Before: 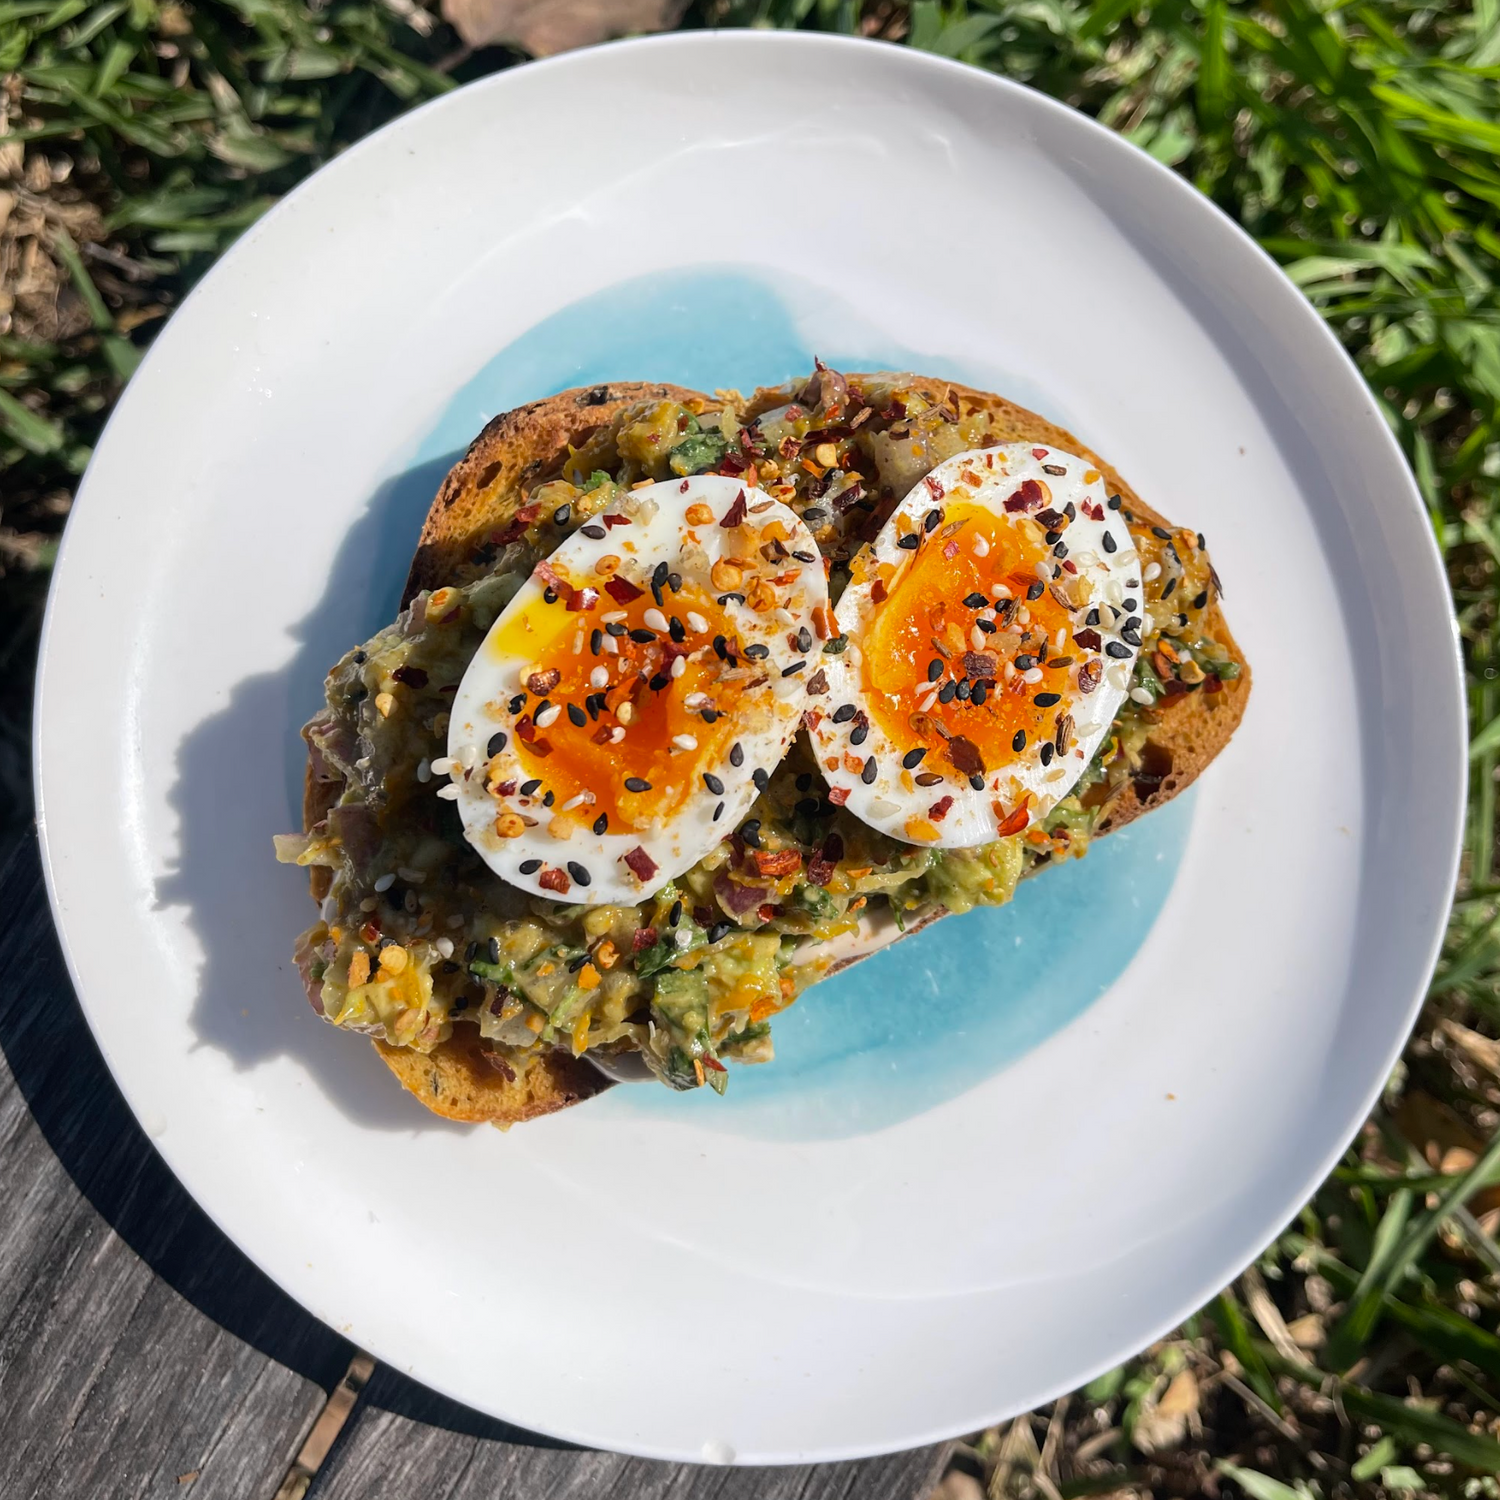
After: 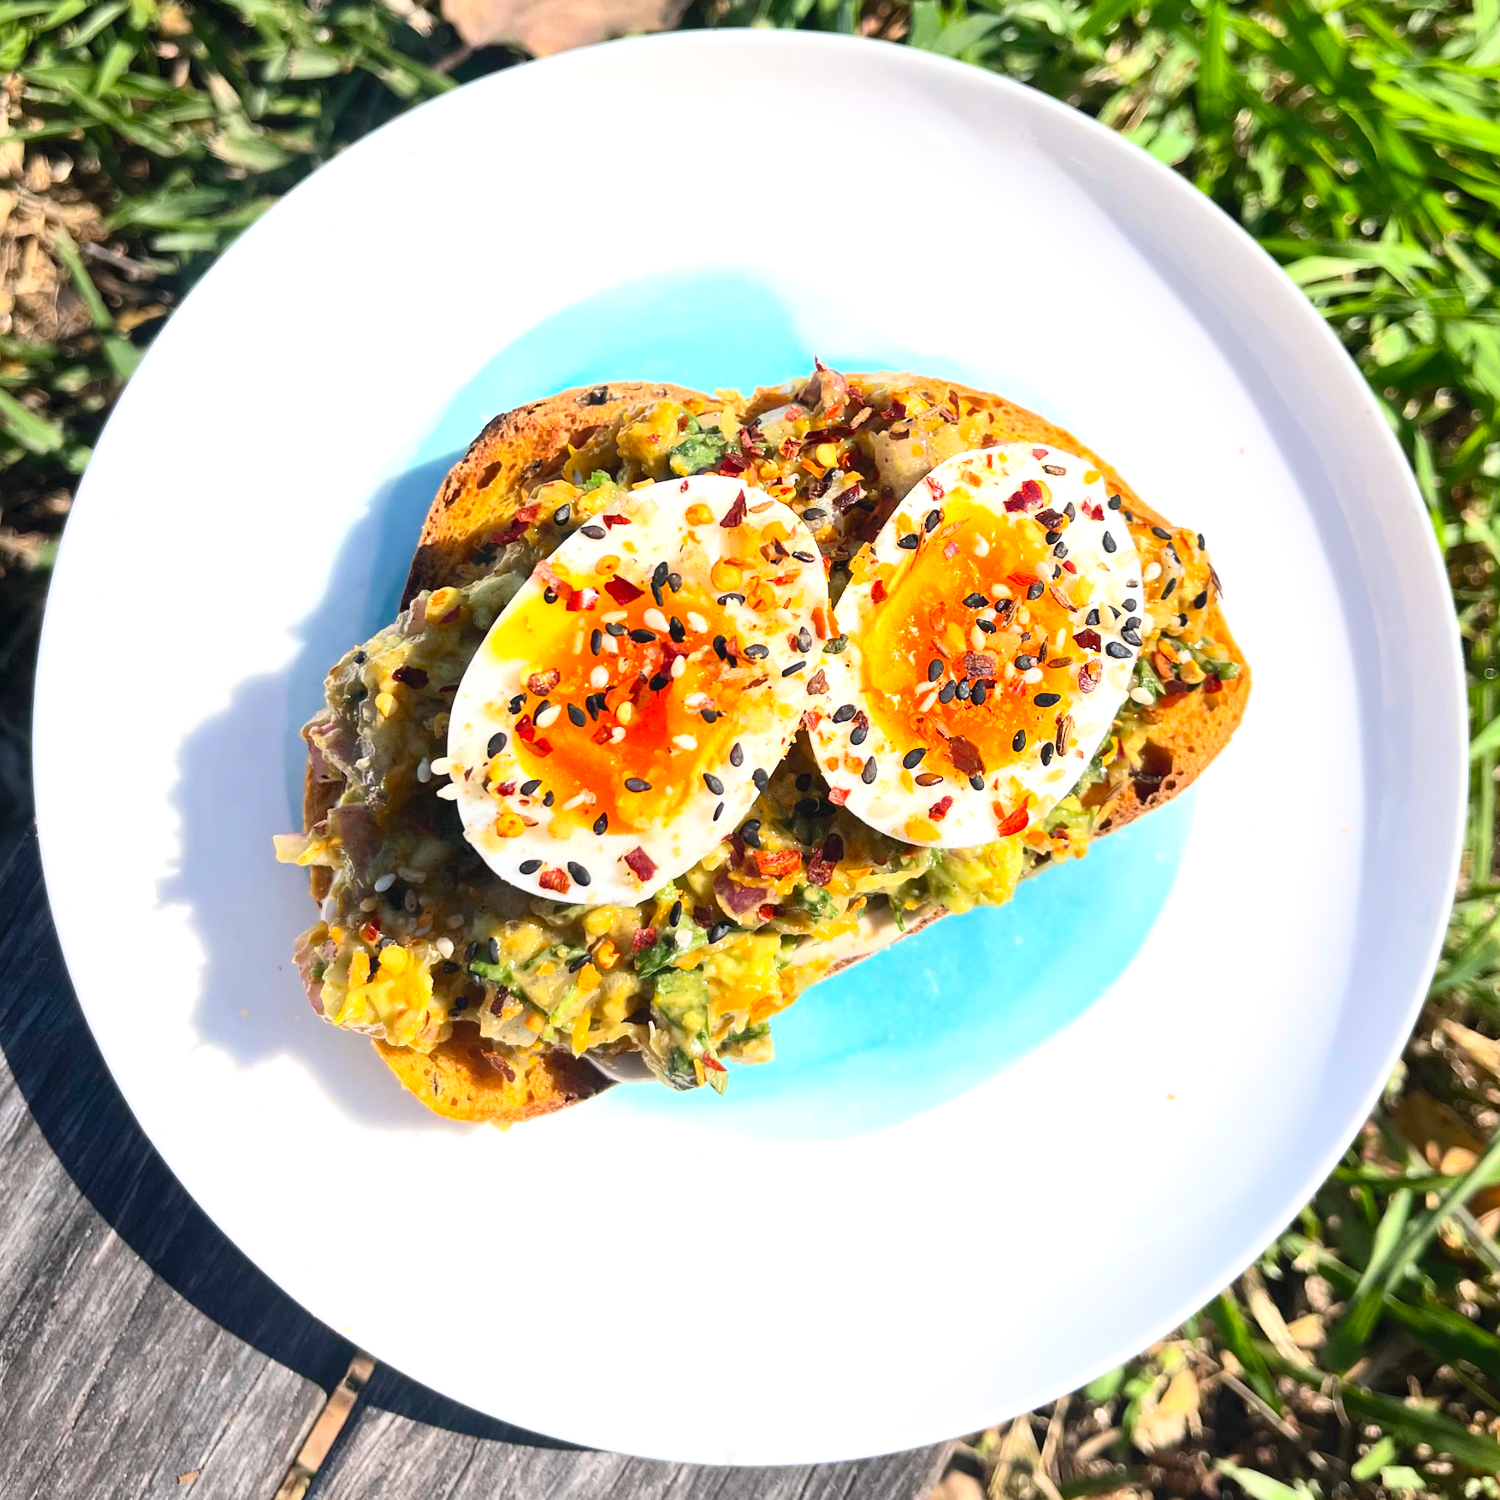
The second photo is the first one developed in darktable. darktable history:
exposure: exposure 0.61 EV, compensate highlight preservation false
contrast brightness saturation: contrast 0.245, brightness 0.261, saturation 0.384
